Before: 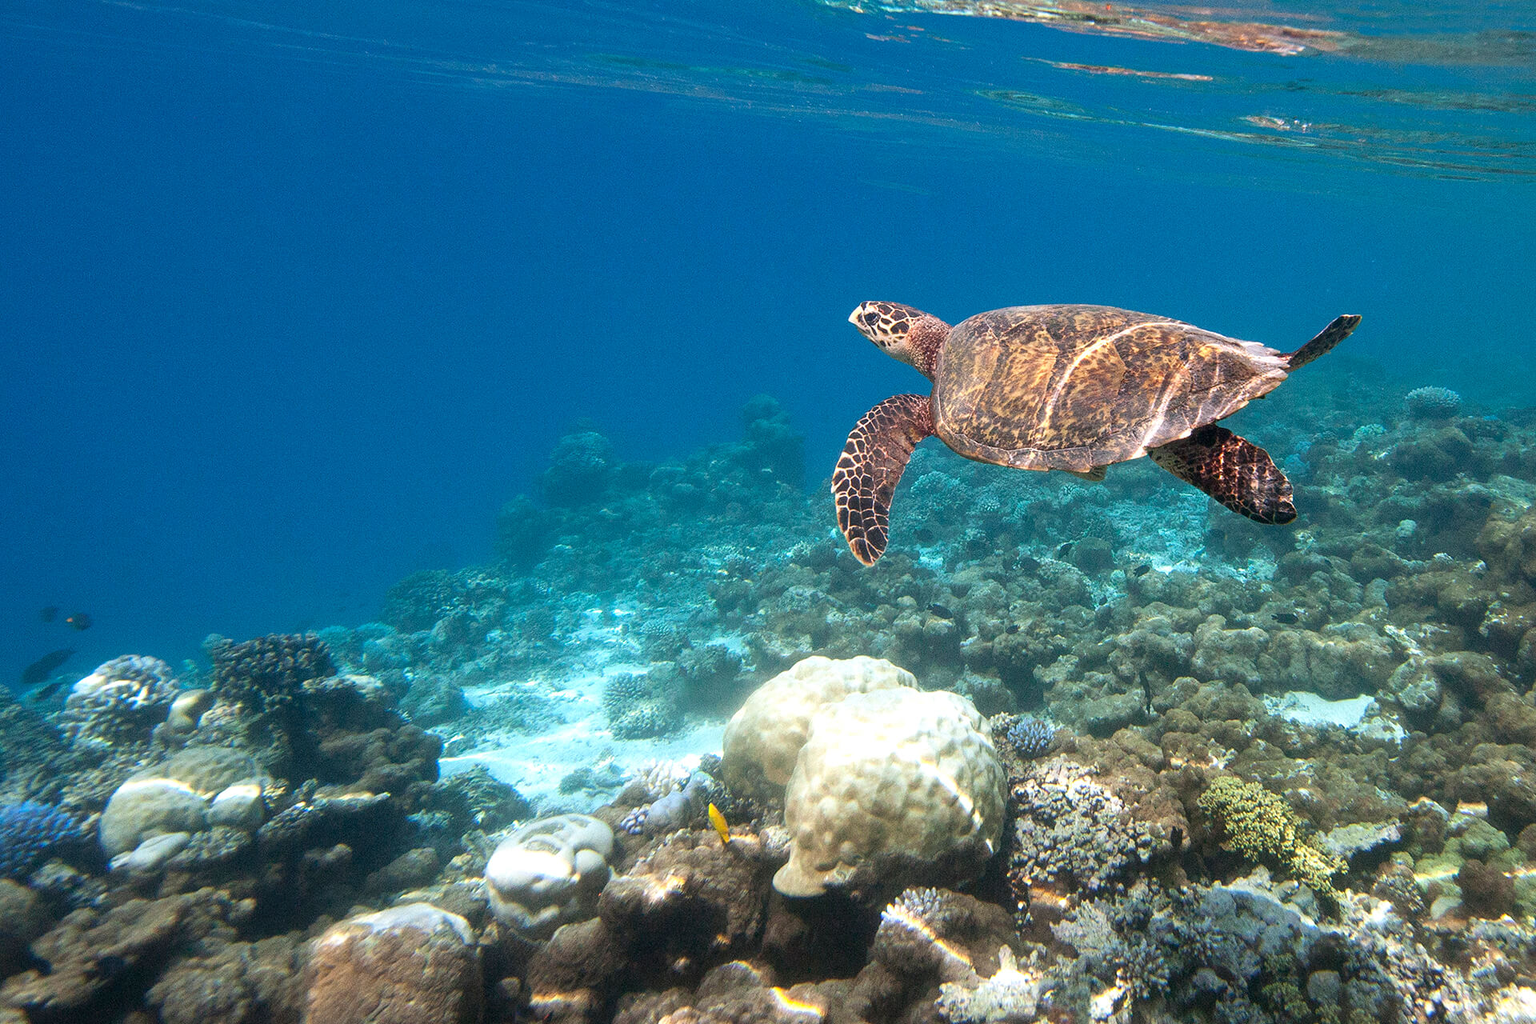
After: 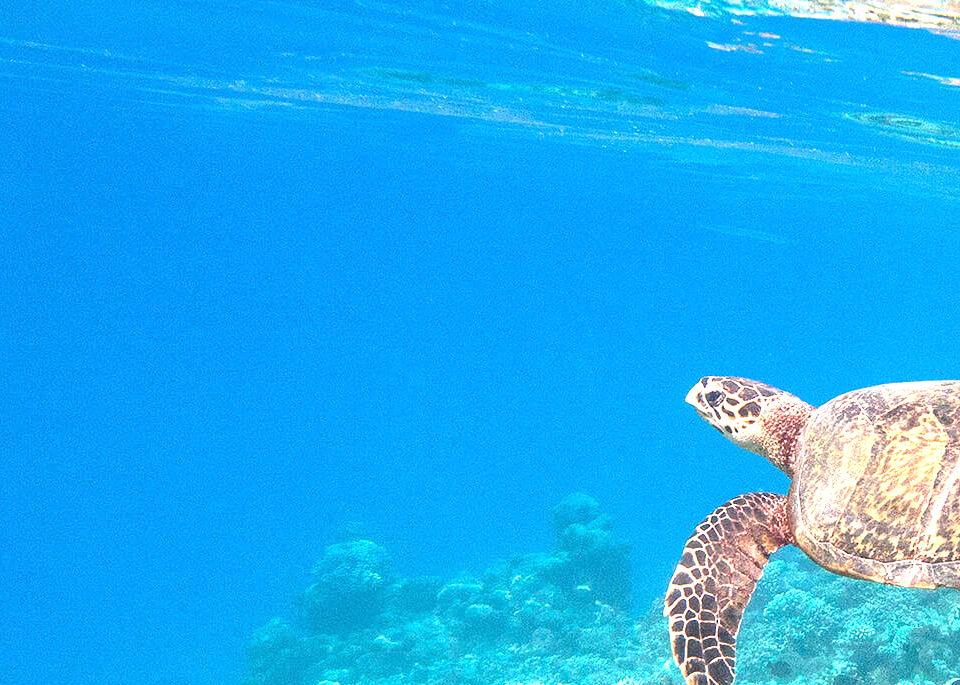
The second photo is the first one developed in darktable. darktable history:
exposure: black level correction 0, exposure 1.5 EV, compensate highlight preservation false
crop: left 19.556%, right 30.401%, bottom 46.458%
